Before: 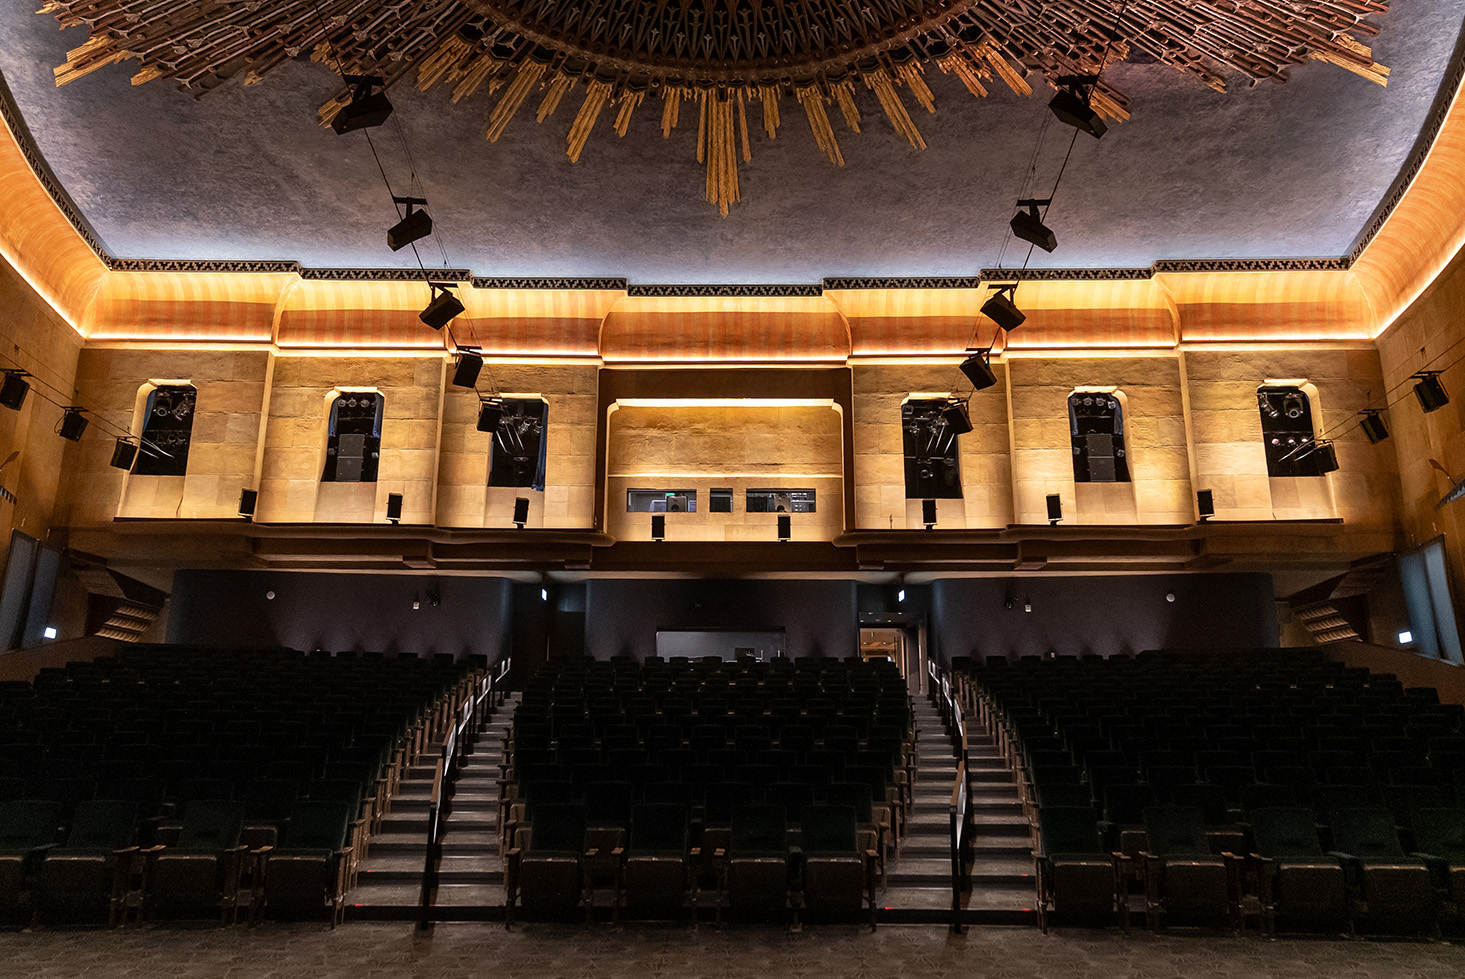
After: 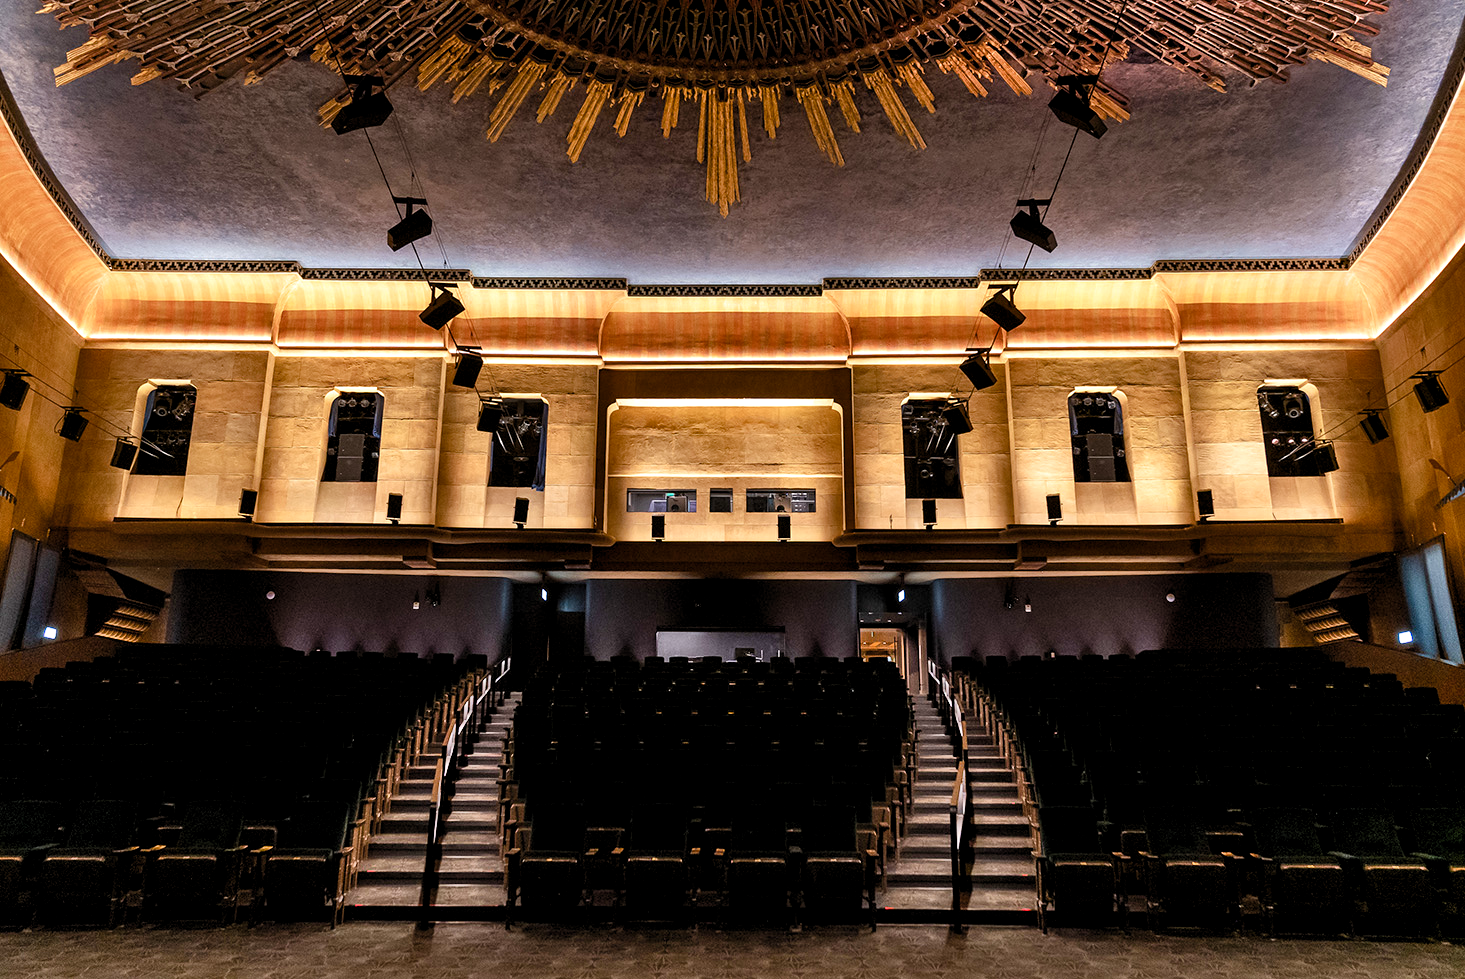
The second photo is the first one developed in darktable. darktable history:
levels: levels [0.031, 0.5, 0.969]
color balance rgb: linear chroma grading › global chroma 8.709%, perceptual saturation grading › global saturation -10.338%, perceptual saturation grading › highlights -26.959%, perceptual saturation grading › shadows 21.58%, global vibrance 40.222%
shadows and highlights: low approximation 0.01, soften with gaussian
